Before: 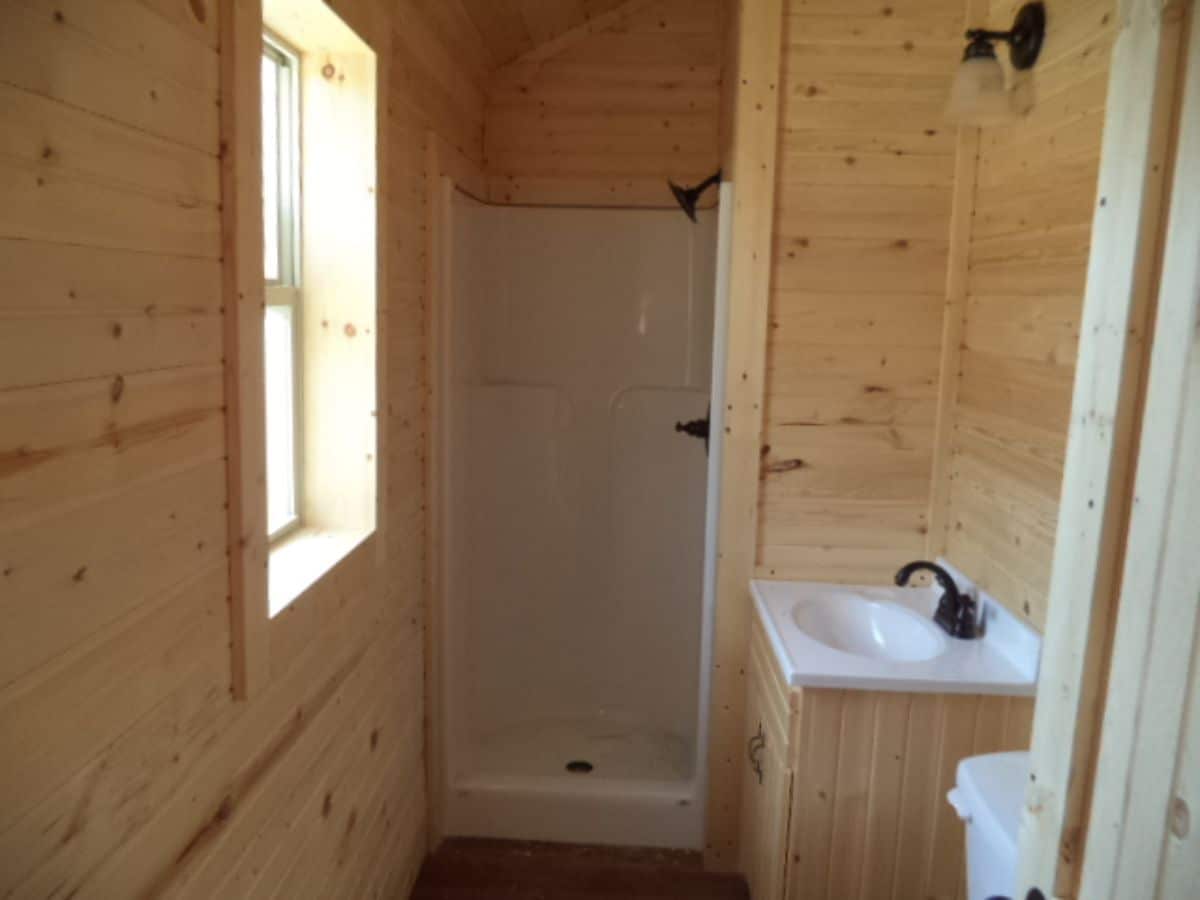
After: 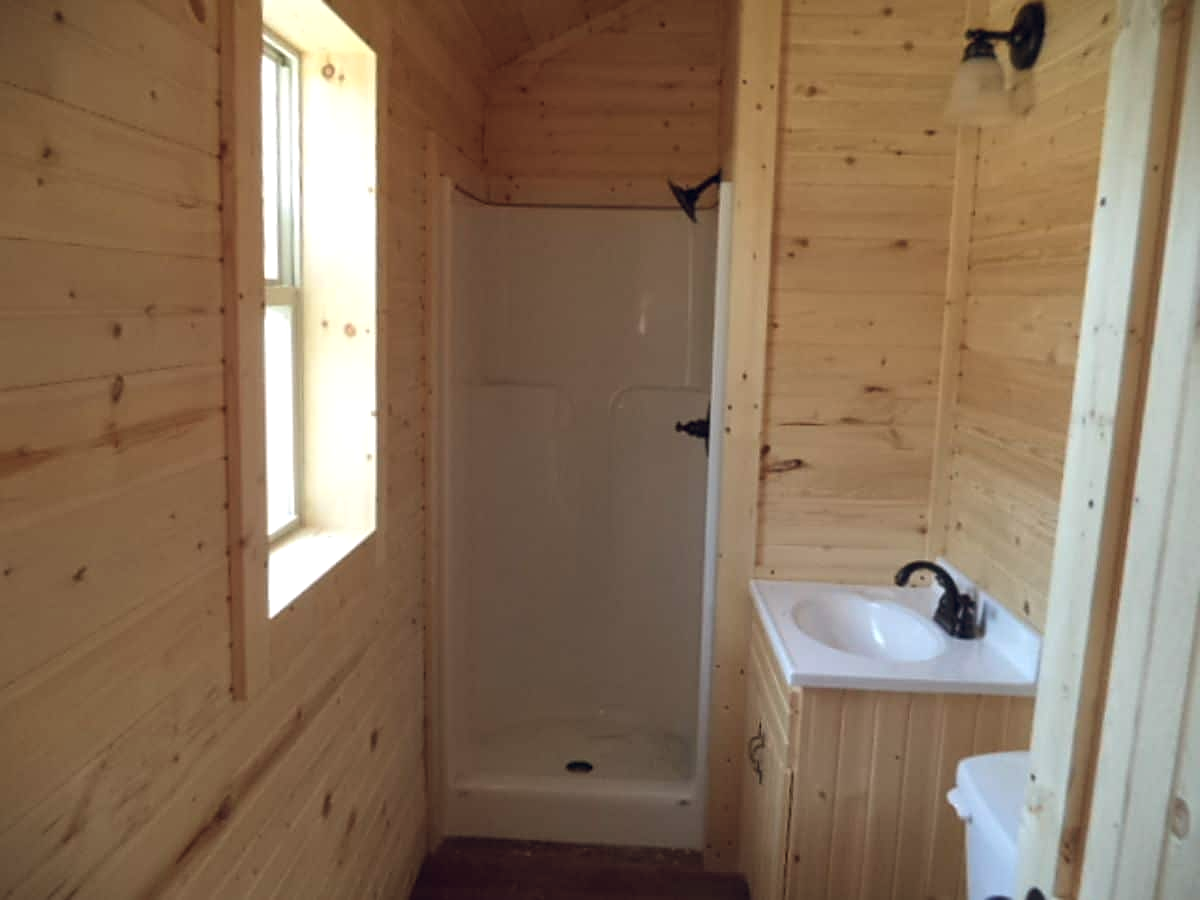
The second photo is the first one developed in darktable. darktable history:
color balance rgb: shadows lift › chroma 3.88%, shadows lift › hue 88.52°, power › hue 214.65°, global offset › chroma 0.1%, global offset › hue 252.4°, contrast 4.45%
sharpen: on, module defaults
